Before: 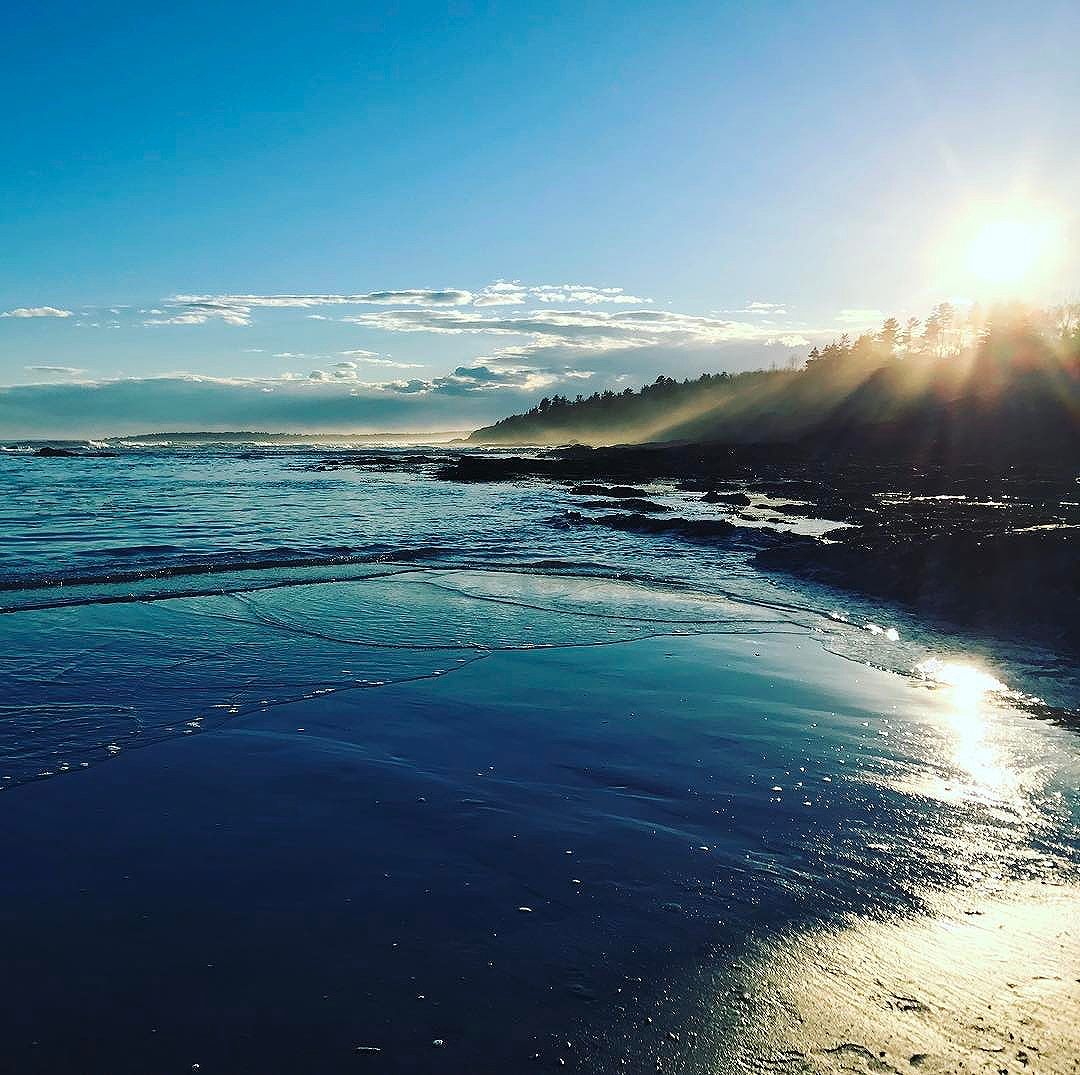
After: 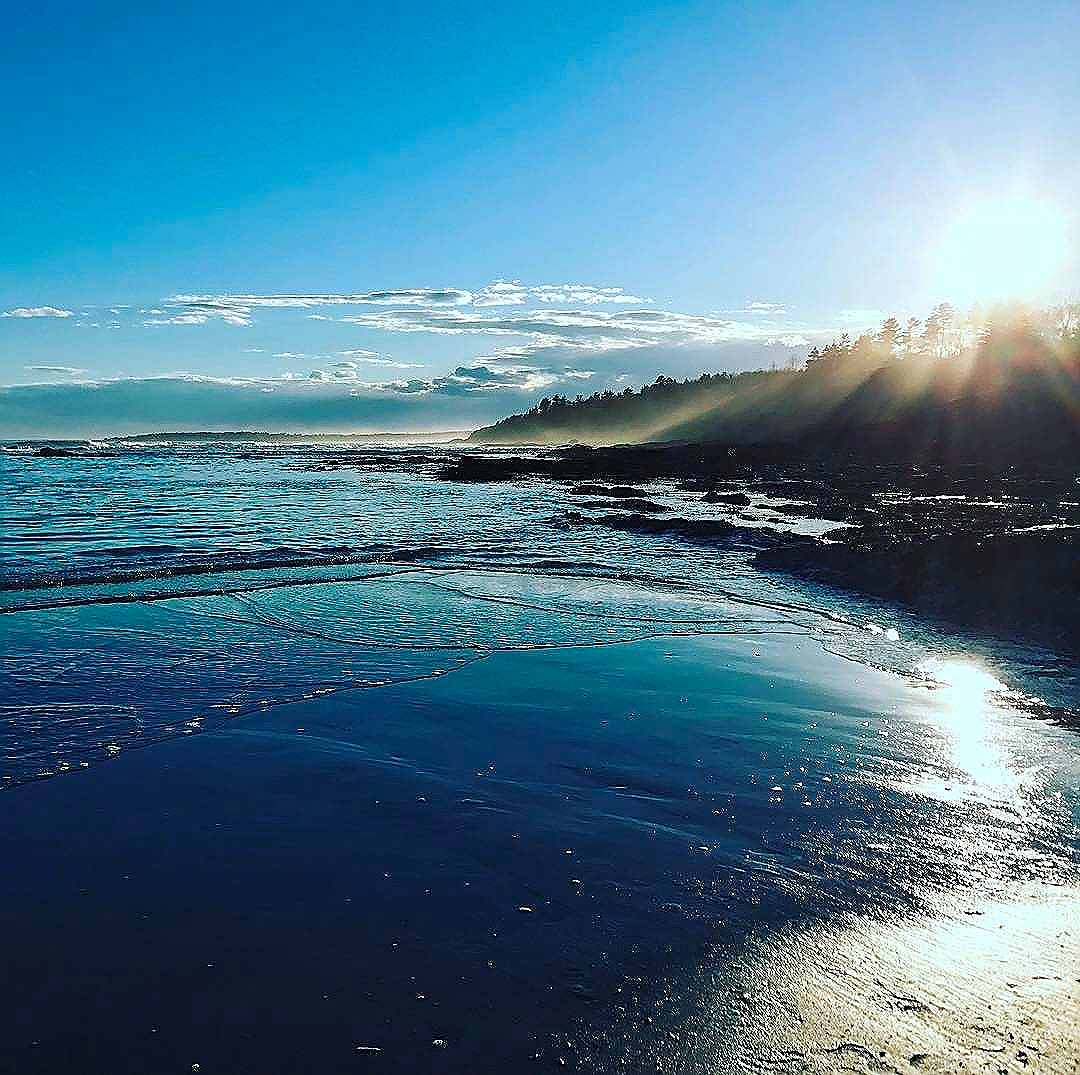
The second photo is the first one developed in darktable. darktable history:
sharpen: radius 1.4, amount 1.25, threshold 0.7
color correction: highlights a* -4.18, highlights b* -10.81
